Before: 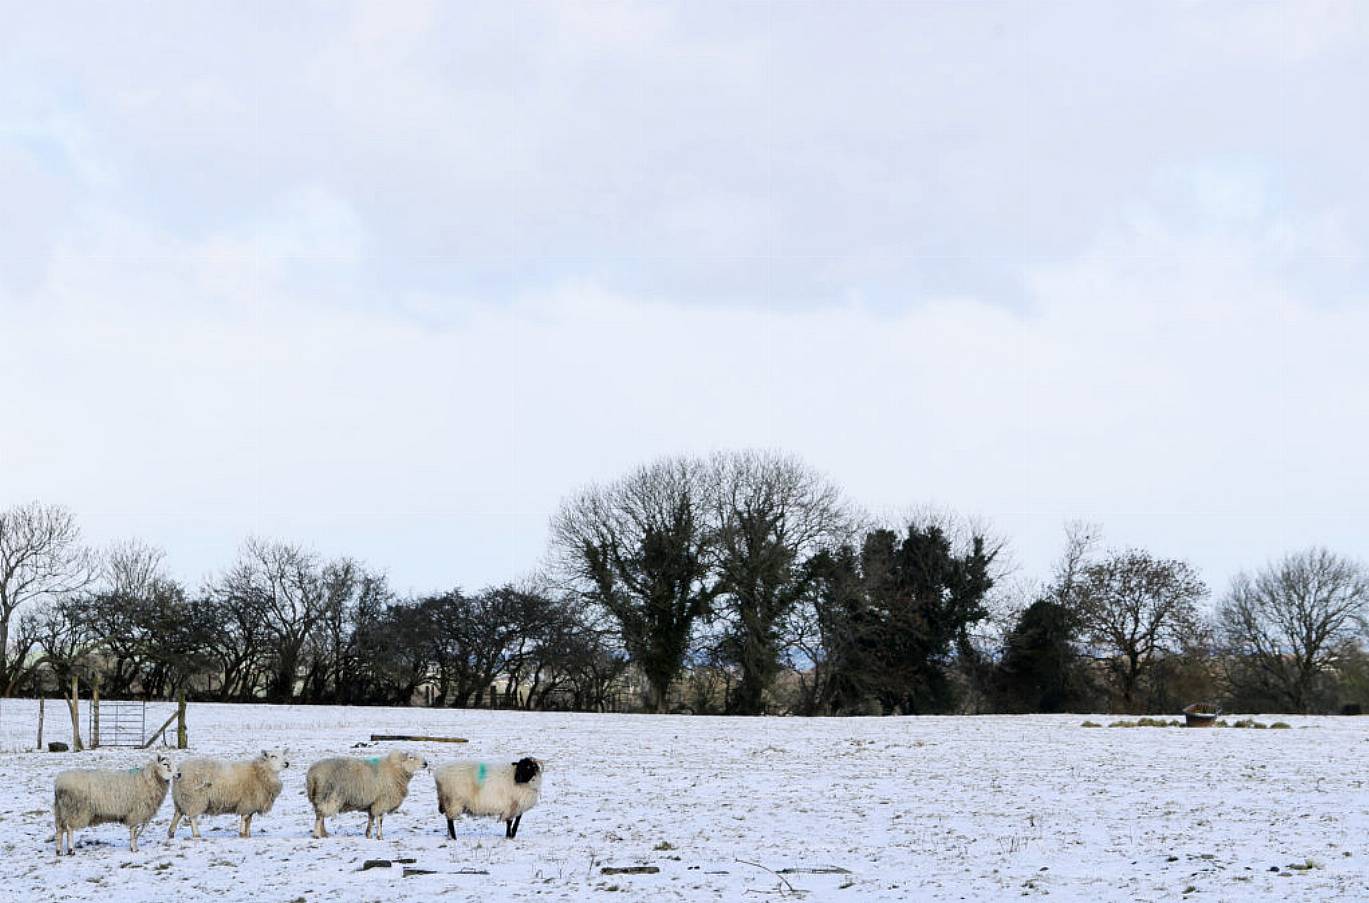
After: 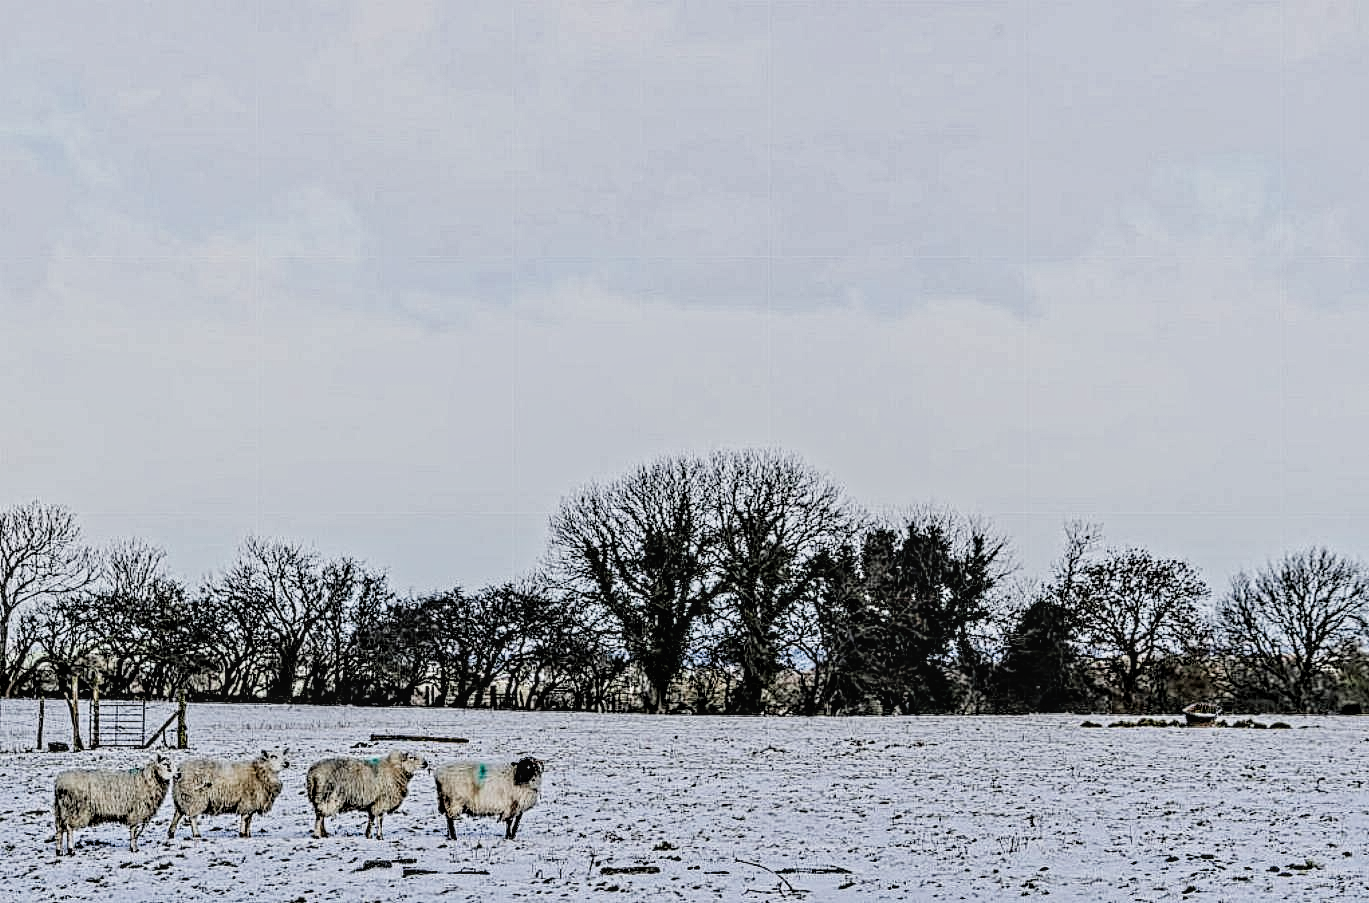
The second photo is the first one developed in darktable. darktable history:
filmic rgb: black relative exposure -7.65 EV, white relative exposure 4.56 EV, hardness 3.61
local contrast: on, module defaults
contrast equalizer: y [[0.406, 0.494, 0.589, 0.753, 0.877, 0.999], [0.5 ×6], [0.5 ×6], [0 ×6], [0 ×6]]
